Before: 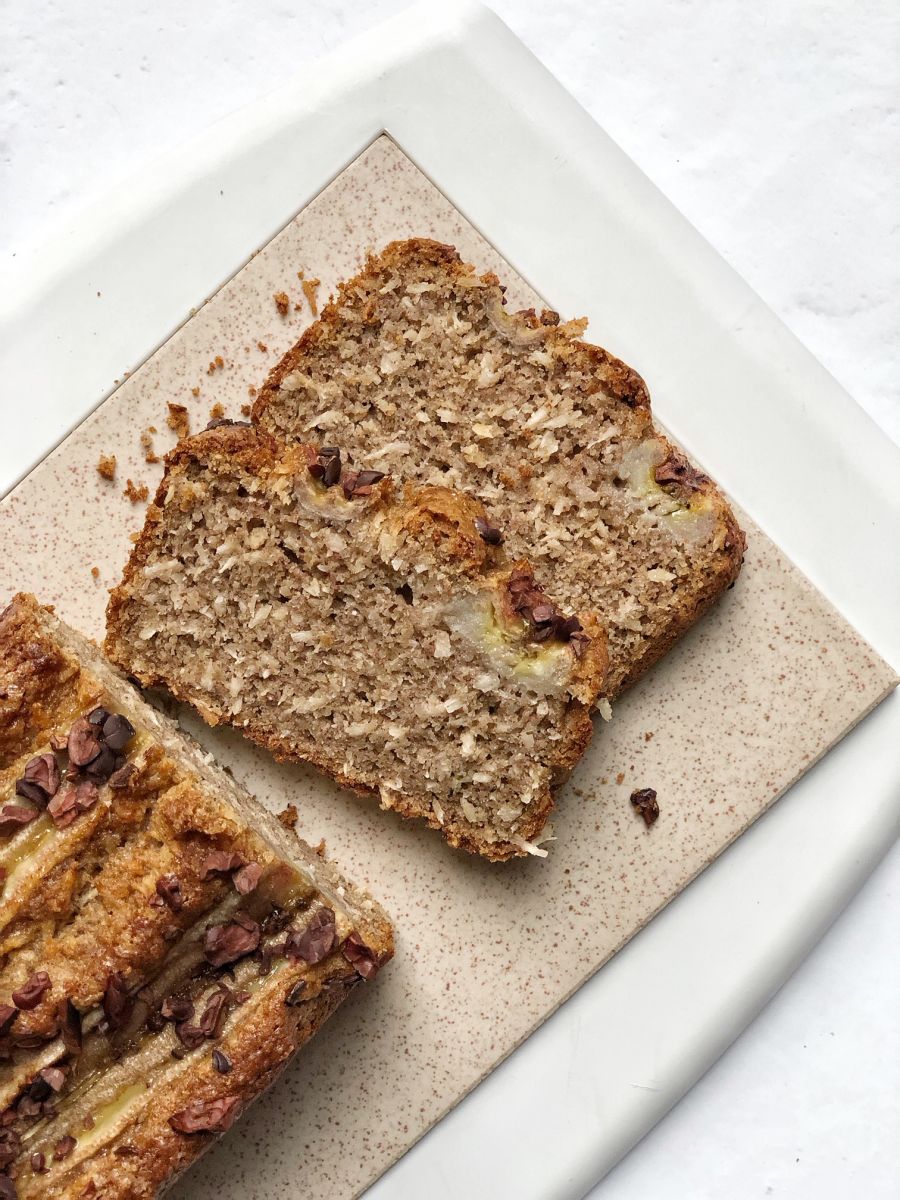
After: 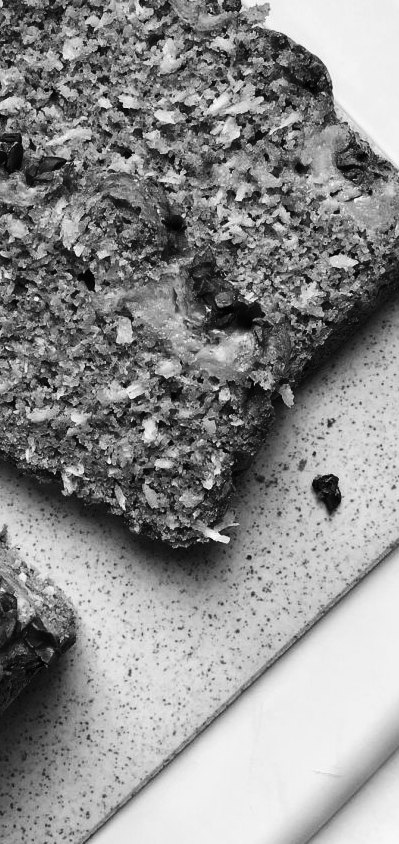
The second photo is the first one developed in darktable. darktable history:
white balance: red 0.988, blue 1.017
crop: left 35.432%, top 26.233%, right 20.145%, bottom 3.432%
velvia: on, module defaults
monochrome: on, module defaults
contrast brightness saturation: contrast 0.22, brightness -0.19, saturation 0.24
